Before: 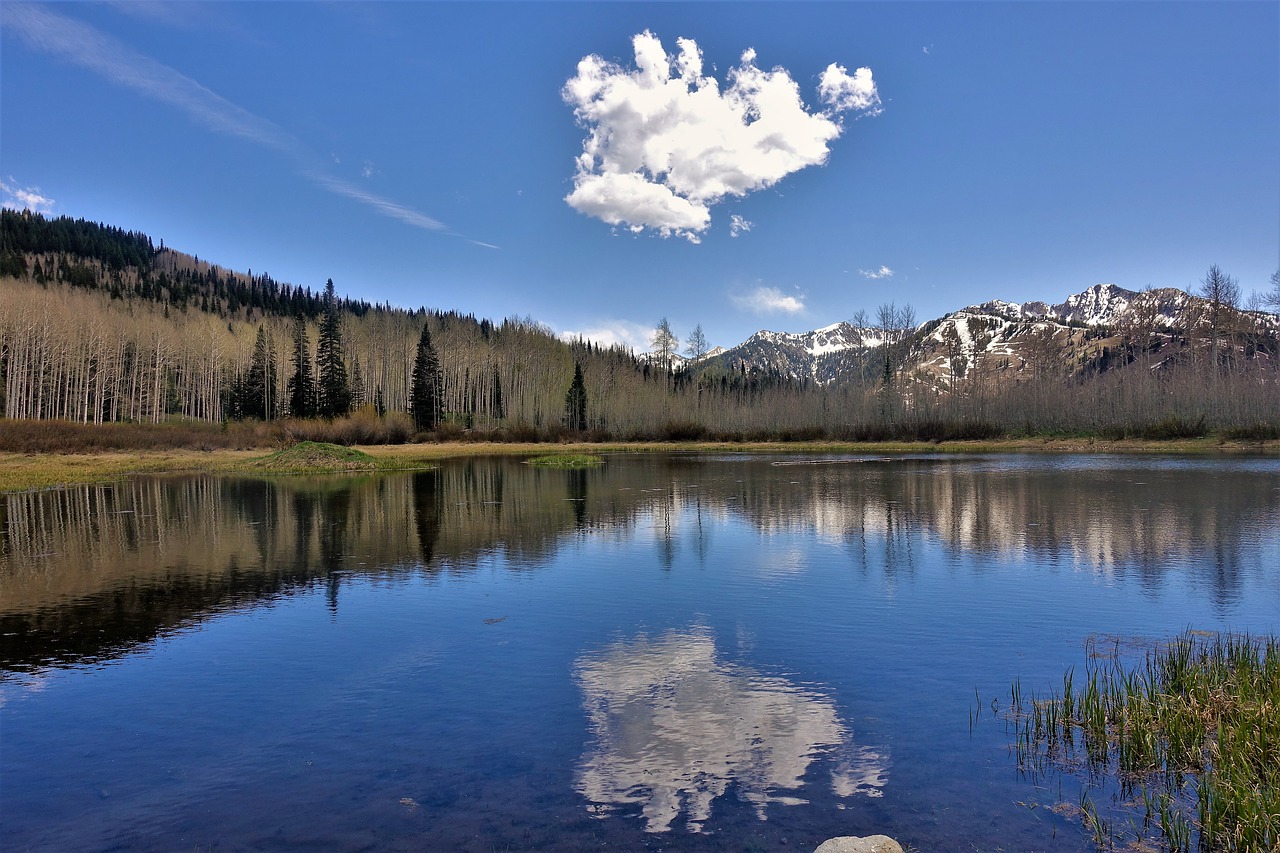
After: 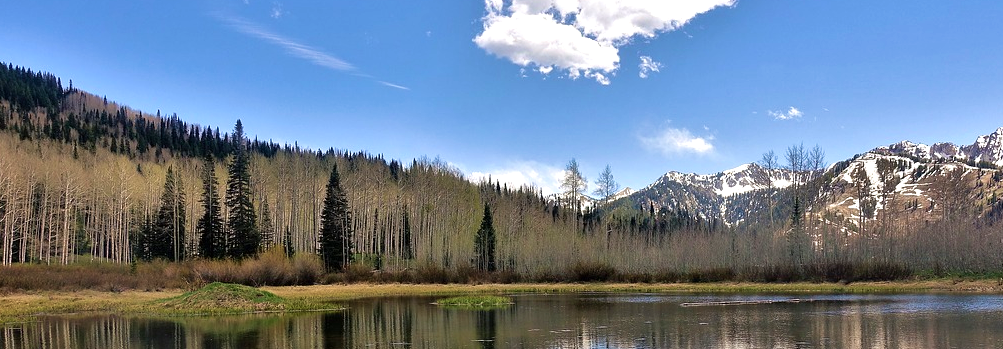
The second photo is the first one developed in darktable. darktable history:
velvia: on, module defaults
exposure: exposure 0.444 EV, compensate exposure bias true, compensate highlight preservation false
crop: left 7.157%, top 18.721%, right 14.45%, bottom 40.339%
